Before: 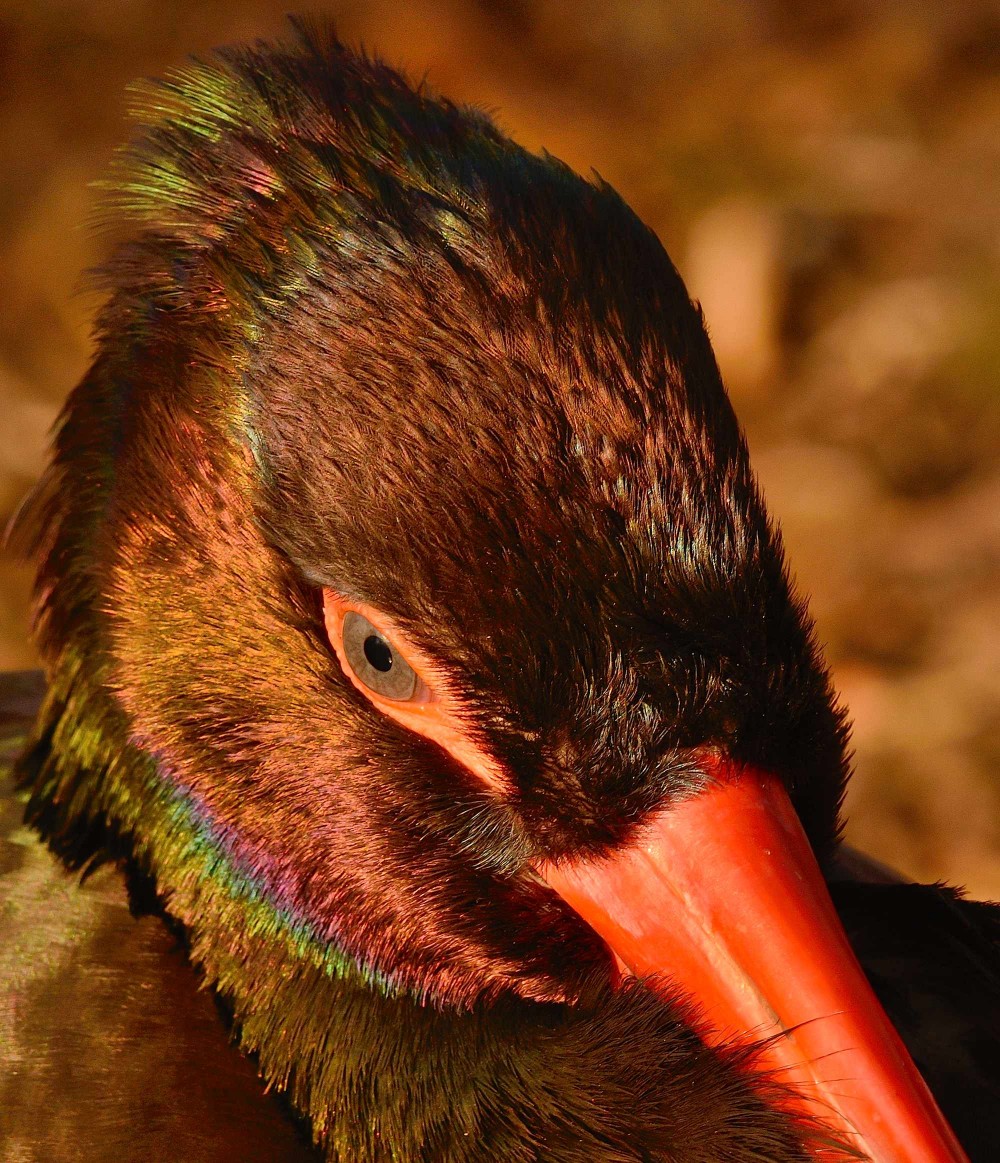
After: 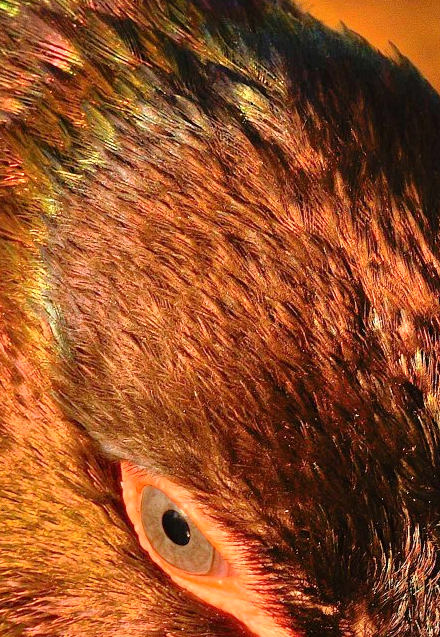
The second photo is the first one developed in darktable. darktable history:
tone equalizer: -7 EV 0.15 EV, -6 EV 0.6 EV, -5 EV 1.15 EV, -4 EV 1.33 EV, -3 EV 1.15 EV, -2 EV 0.6 EV, -1 EV 0.15 EV, mask exposure compensation -0.5 EV
shadows and highlights: radius 108.52, shadows 40.68, highlights -72.88, low approximation 0.01, soften with gaussian
crop: left 20.248%, top 10.86%, right 35.675%, bottom 34.321%
